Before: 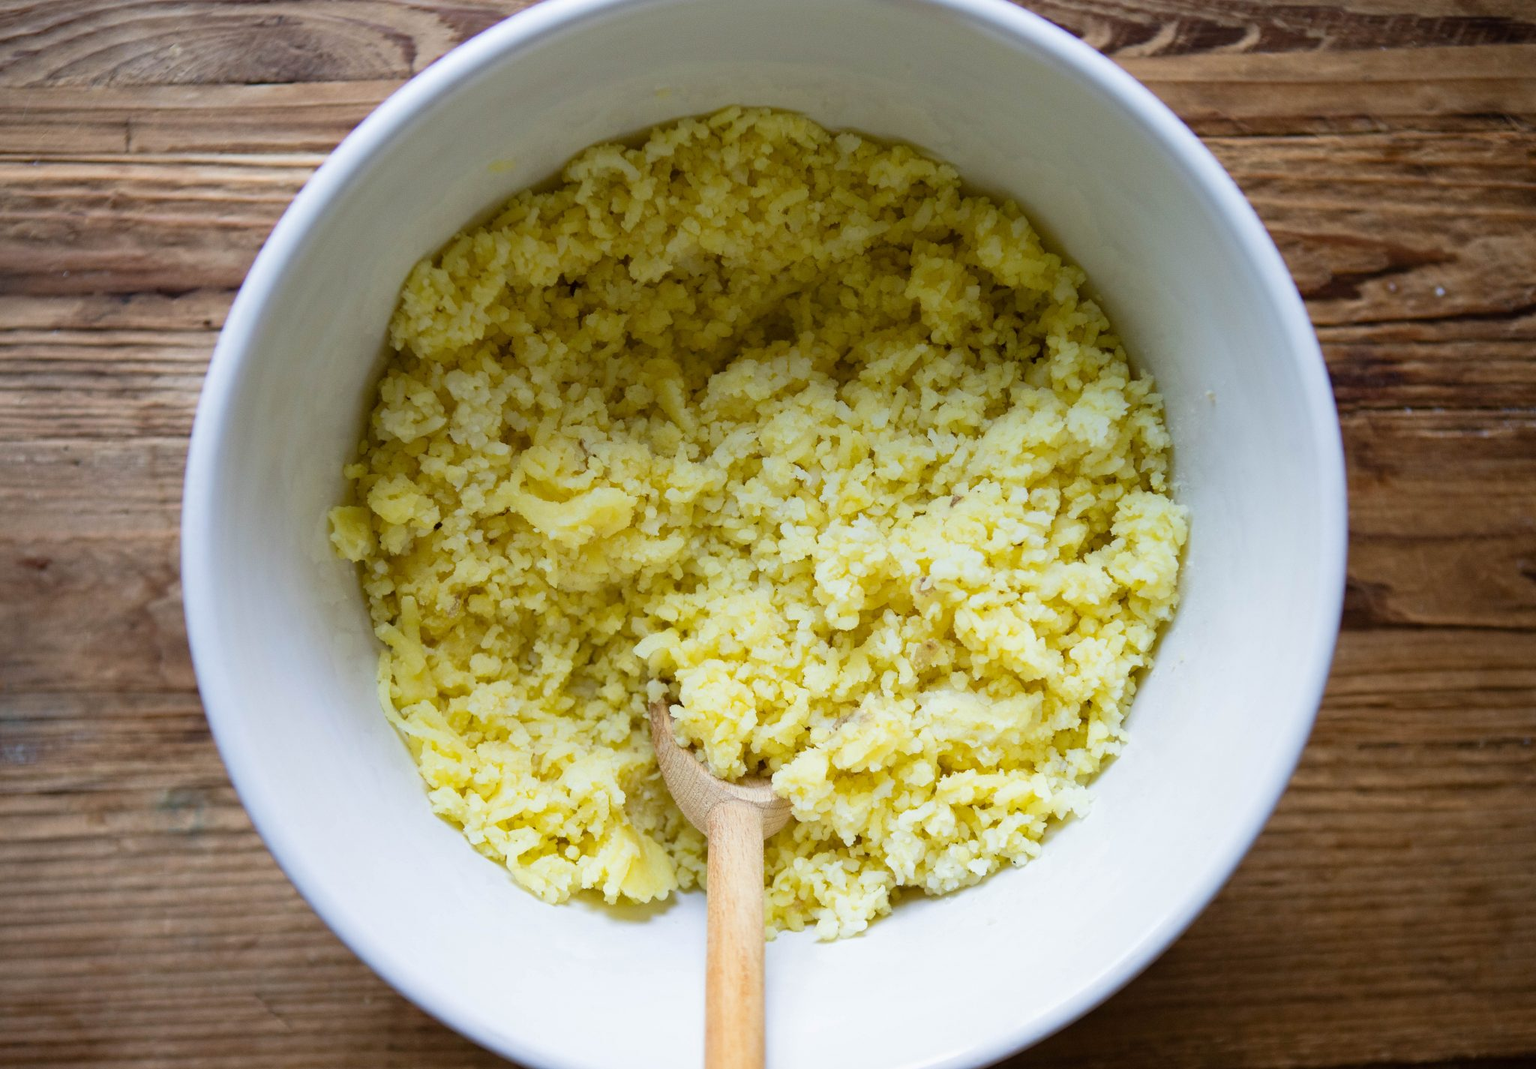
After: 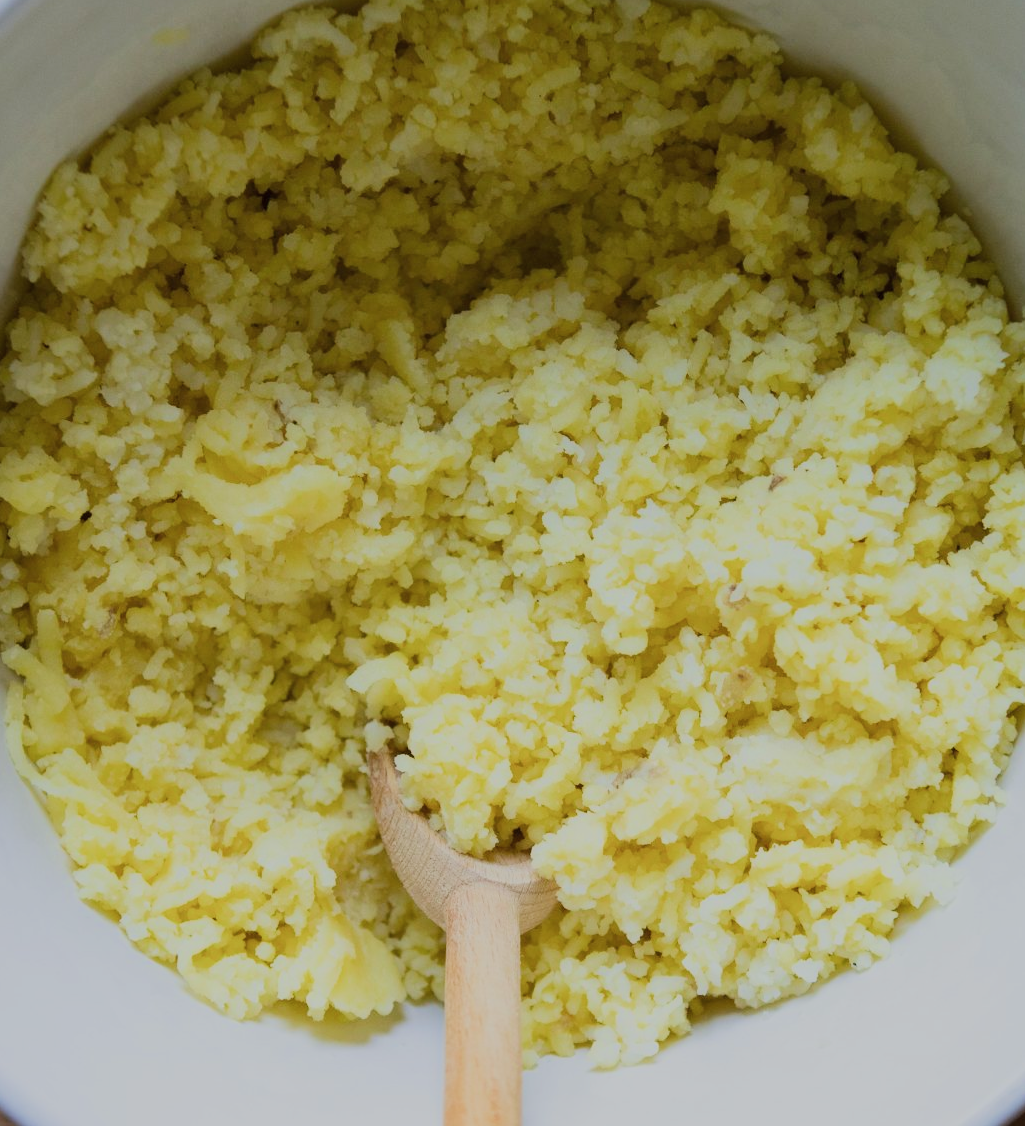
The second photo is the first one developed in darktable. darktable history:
filmic rgb: black relative exposure -16 EV, white relative exposure 6.89 EV, threshold 3.01 EV, hardness 4.7, color science v5 (2021), contrast in shadows safe, contrast in highlights safe, enable highlight reconstruction true
crop and rotate: angle 0.013°, left 24.317%, top 13.025%, right 25.615%, bottom 7.93%
